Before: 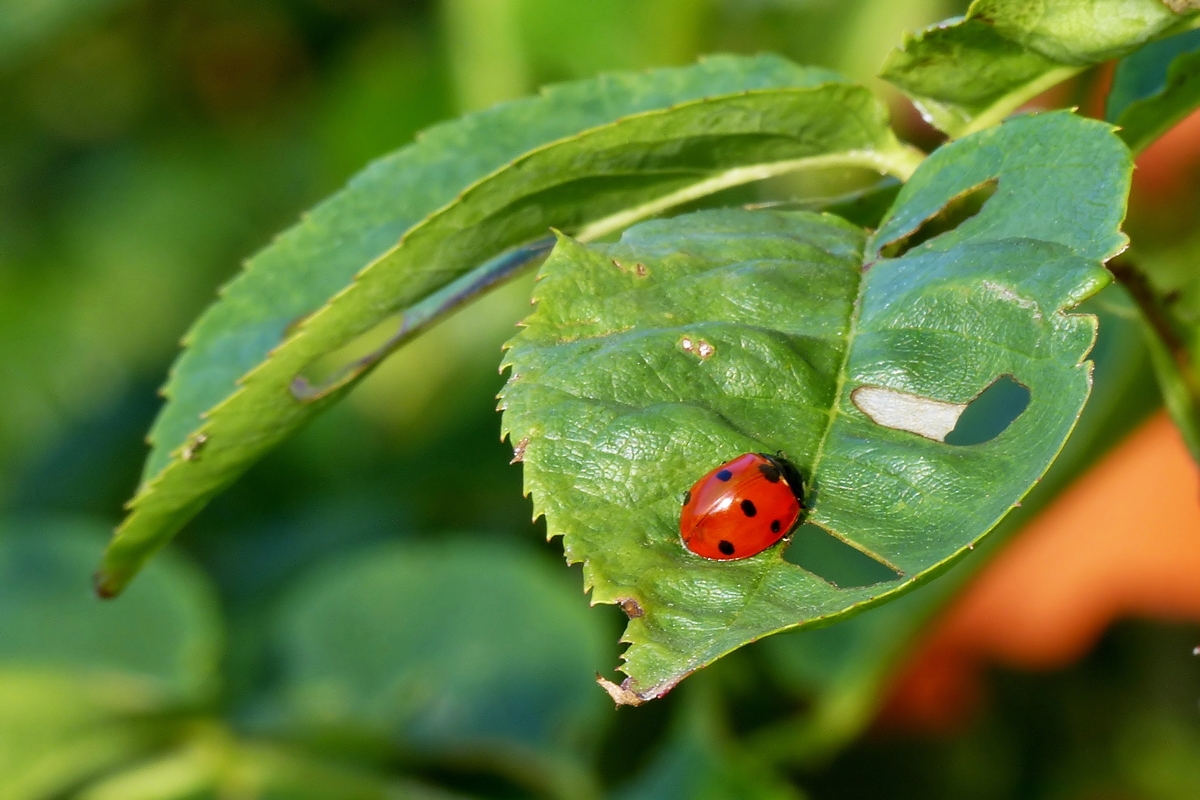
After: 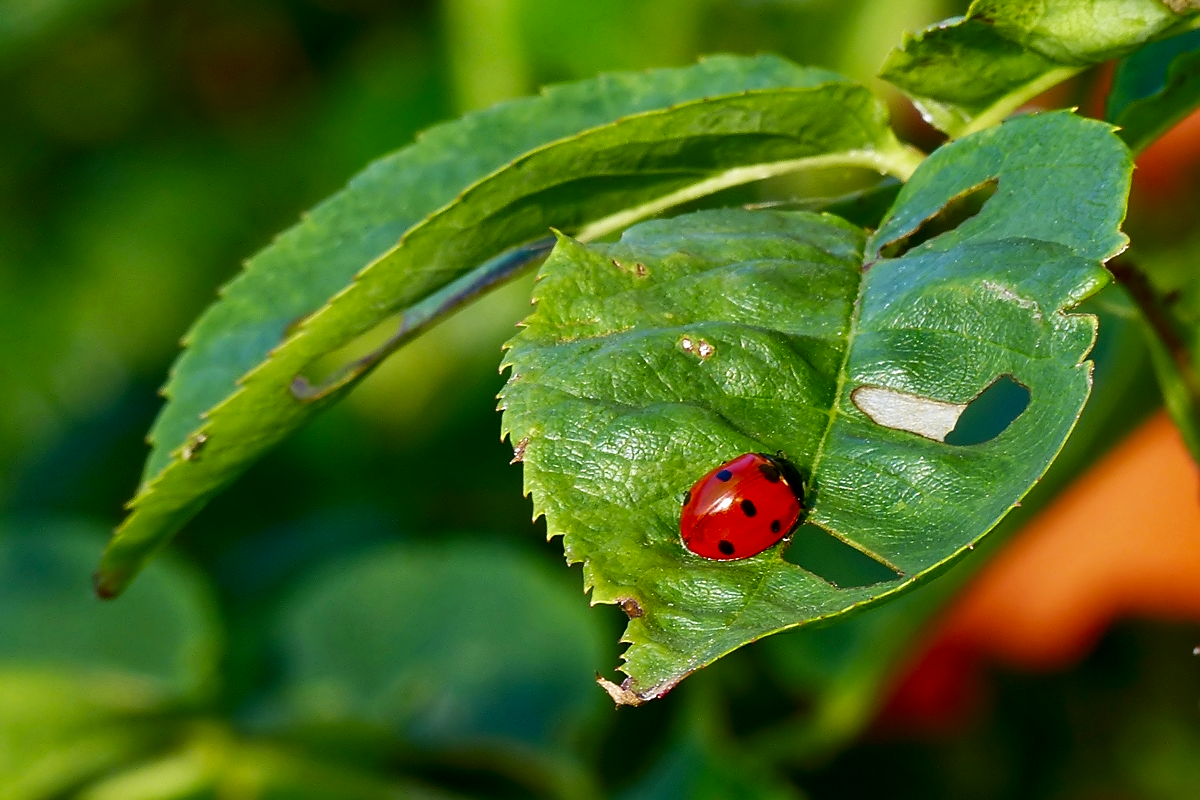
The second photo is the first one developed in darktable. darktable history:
contrast brightness saturation: contrast 0.068, brightness -0.138, saturation 0.116
sharpen: on, module defaults
